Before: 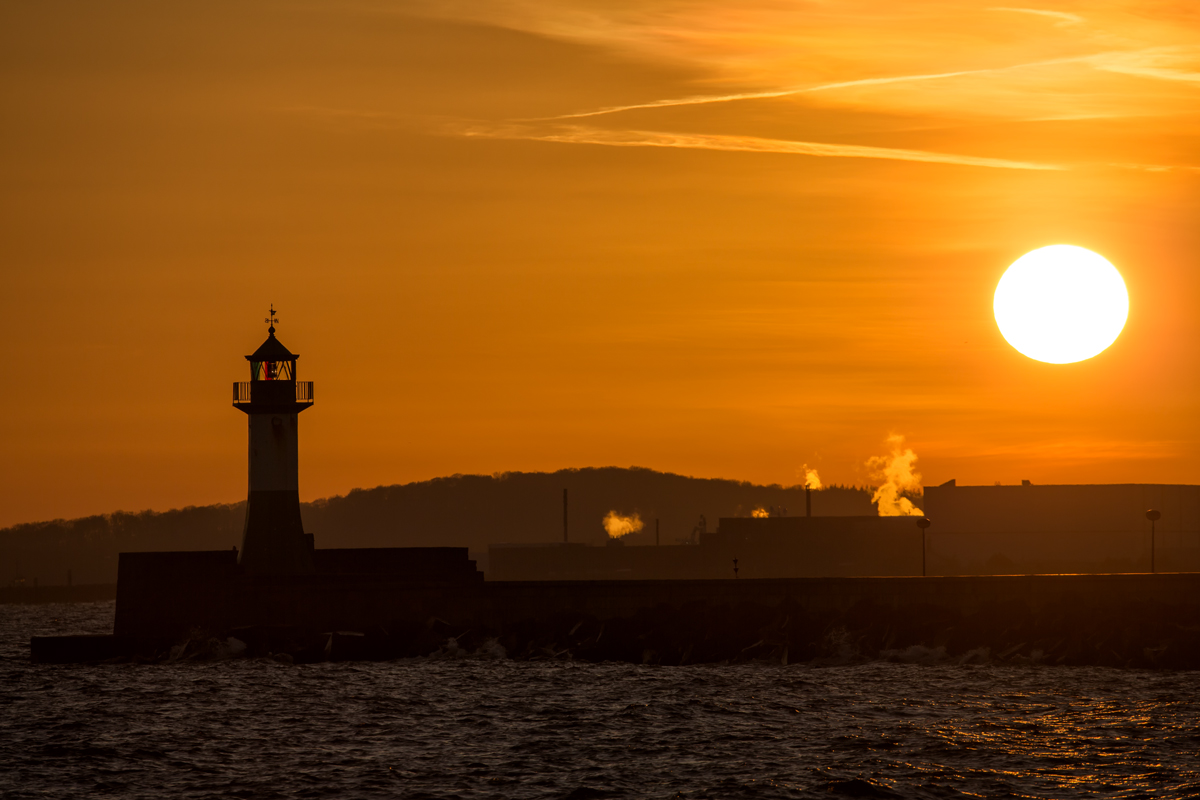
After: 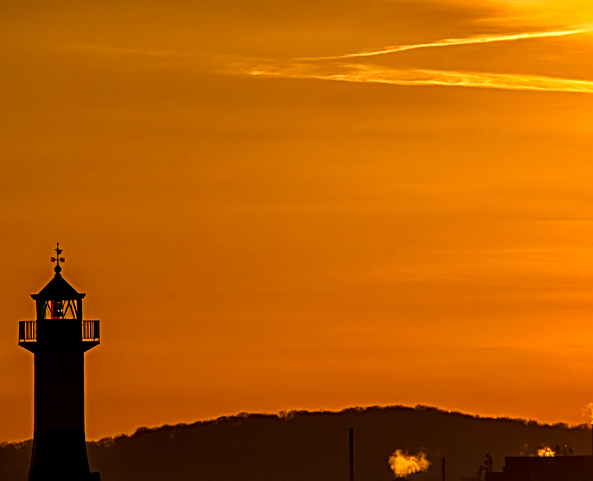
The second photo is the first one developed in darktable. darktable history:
tone curve: curves: ch0 [(0, 0) (0.003, 0.001) (0.011, 0.005) (0.025, 0.01) (0.044, 0.019) (0.069, 0.029) (0.1, 0.042) (0.136, 0.078) (0.177, 0.129) (0.224, 0.182) (0.277, 0.246) (0.335, 0.318) (0.399, 0.396) (0.468, 0.481) (0.543, 0.573) (0.623, 0.672) (0.709, 0.777) (0.801, 0.881) (0.898, 0.975) (1, 1)], preserve colors none
crop: left 17.844%, top 7.653%, right 32.693%, bottom 32.192%
tone equalizer: on, module defaults
sharpen: radius 2.826, amount 0.717
local contrast: detail 130%
